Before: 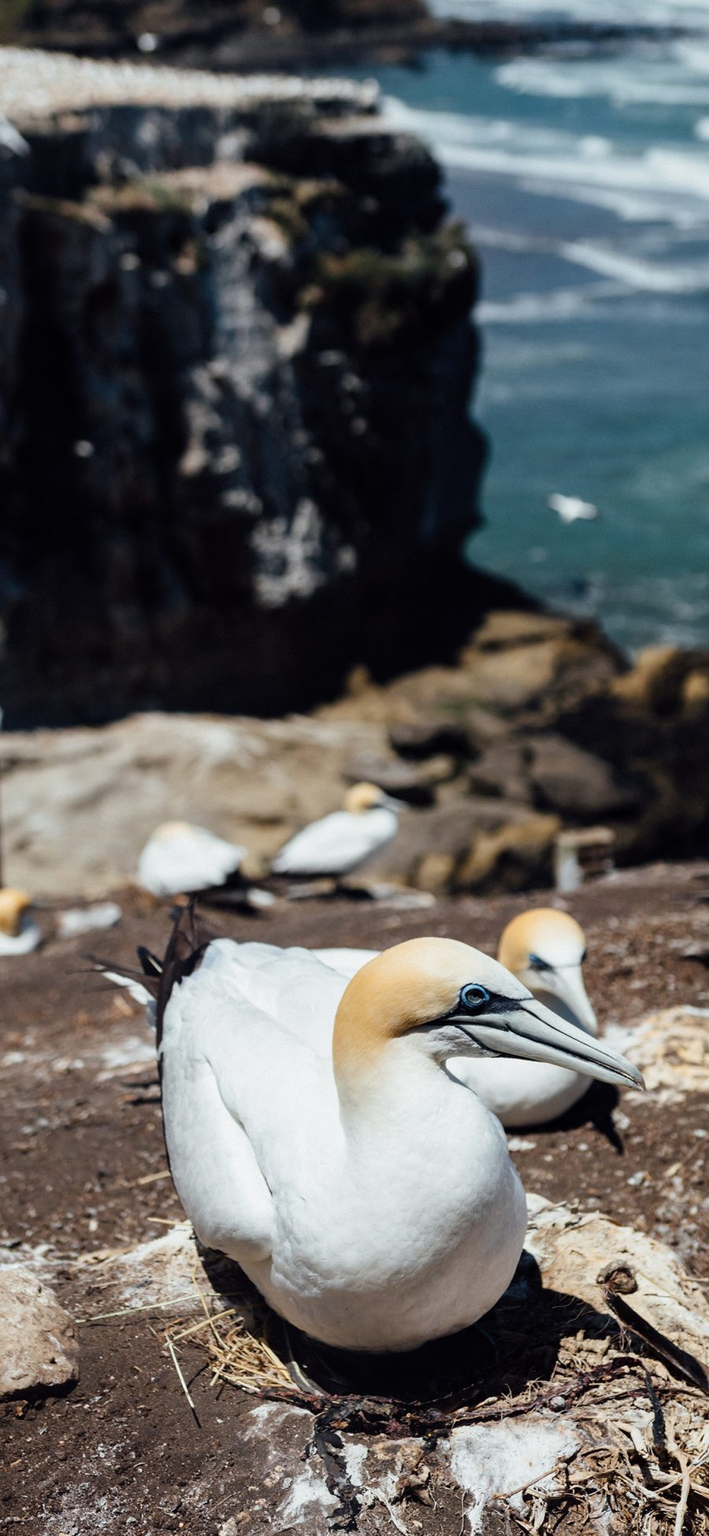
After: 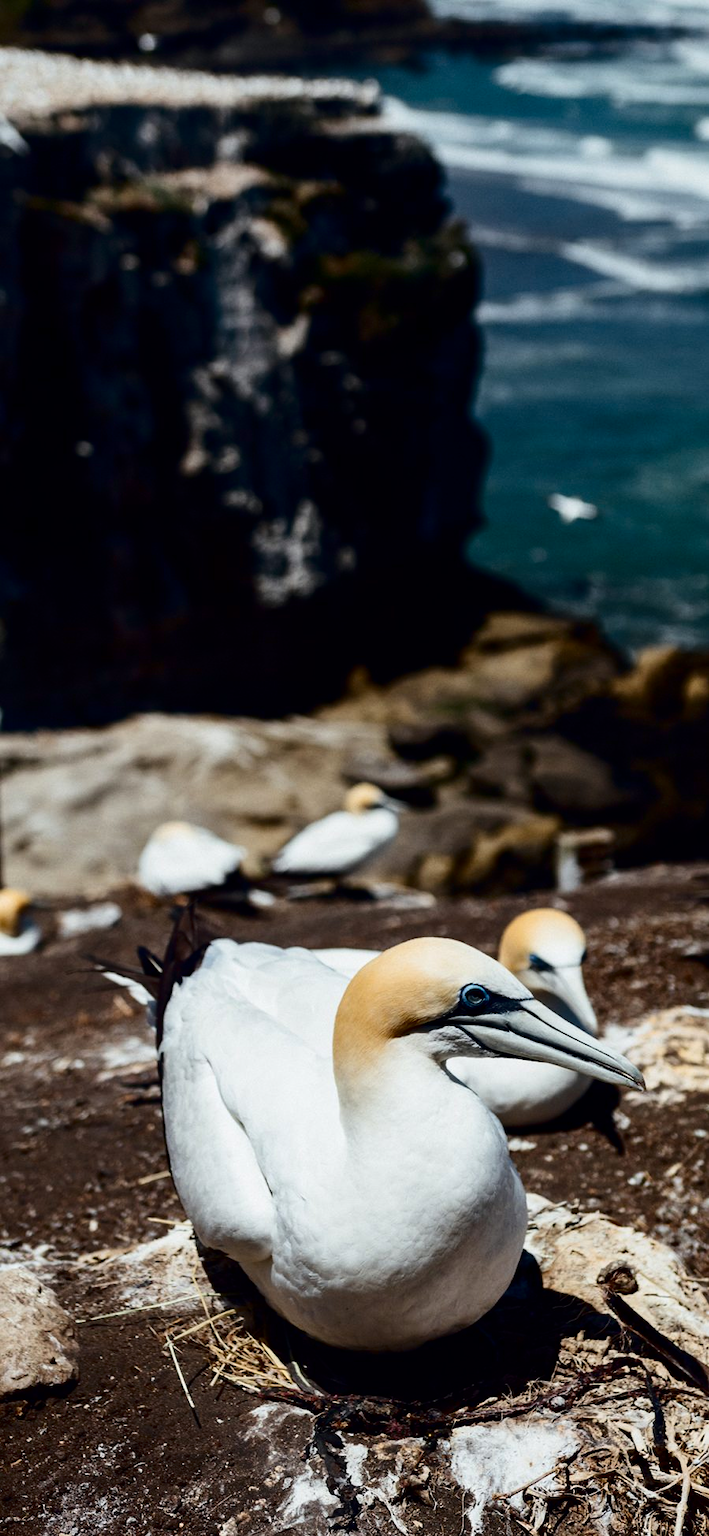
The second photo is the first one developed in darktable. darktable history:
contrast brightness saturation: contrast 0.193, brightness -0.238, saturation 0.116
